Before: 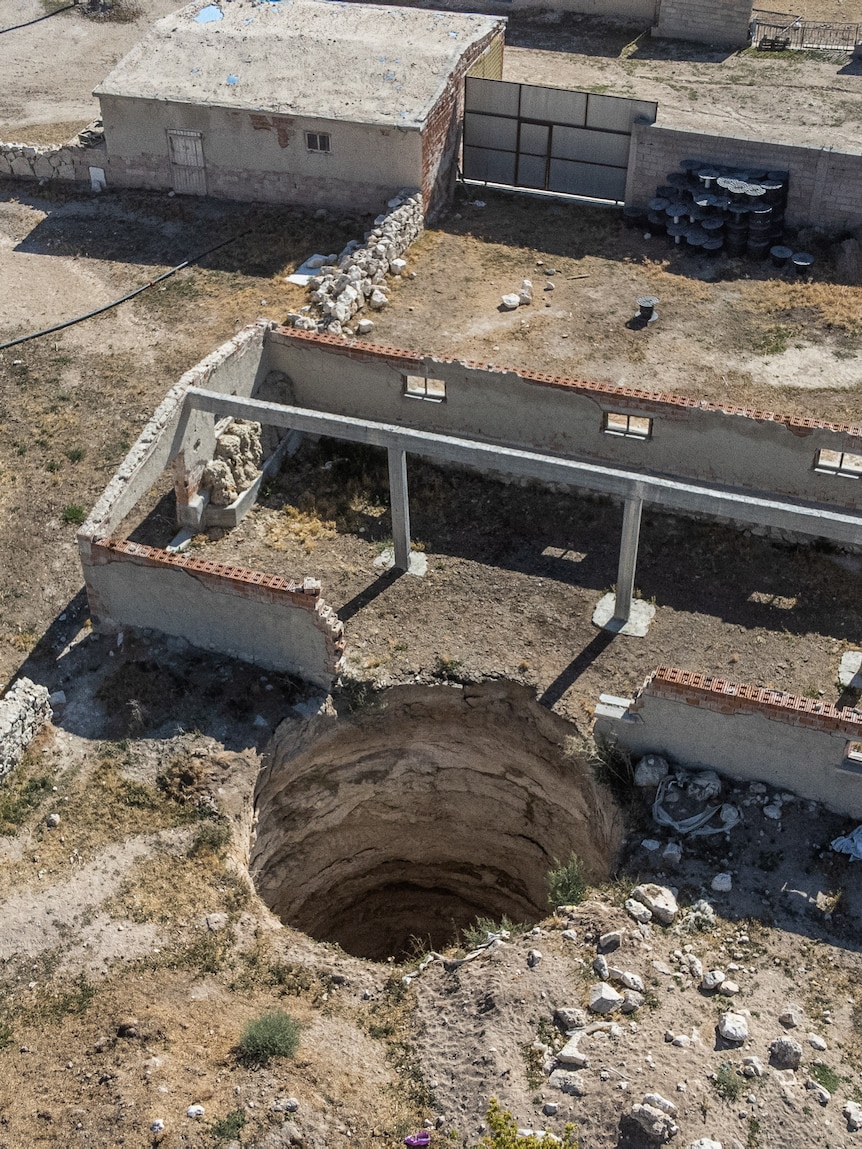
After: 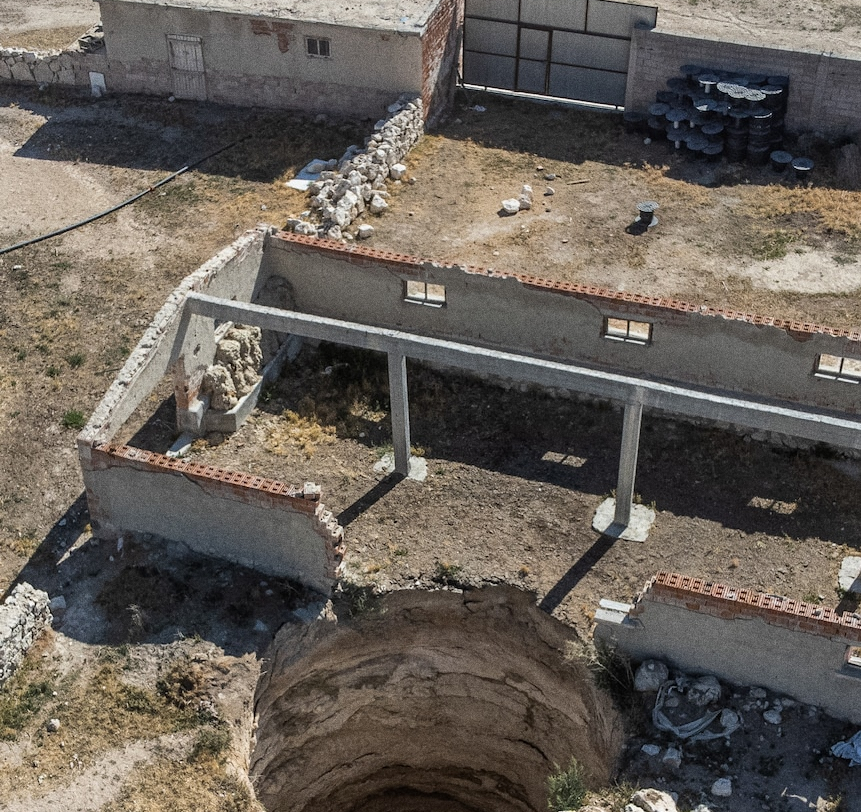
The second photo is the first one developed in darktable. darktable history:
grain: coarseness 0.09 ISO
crop and rotate: top 8.293%, bottom 20.996%
